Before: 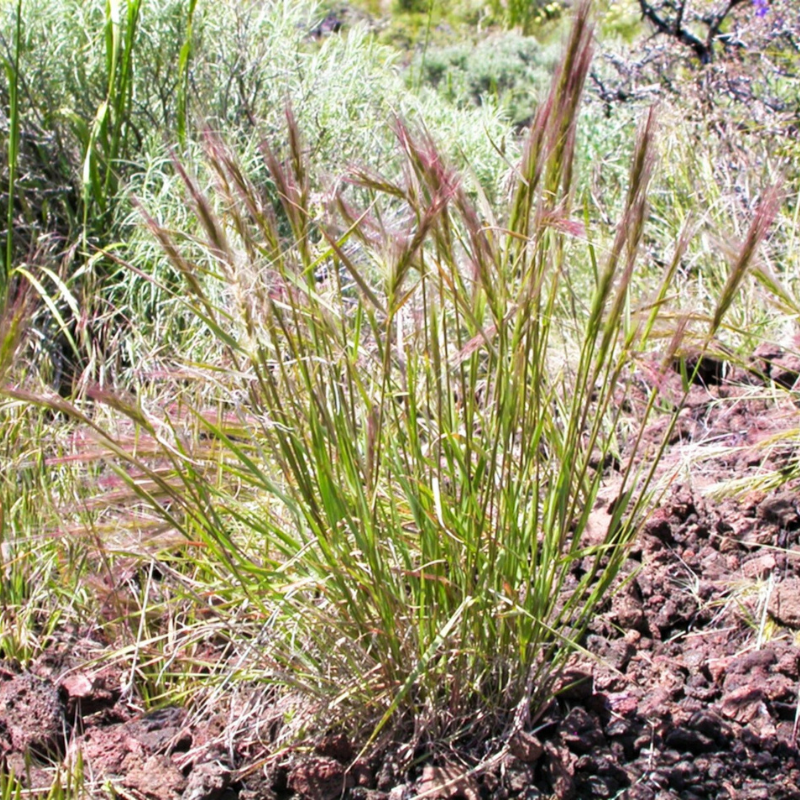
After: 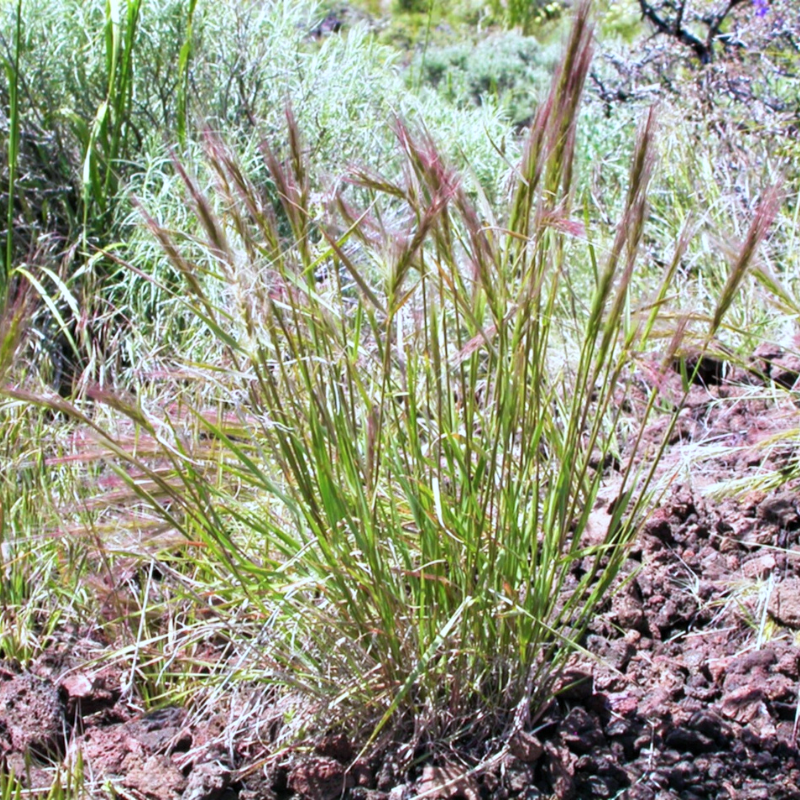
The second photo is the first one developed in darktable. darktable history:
tone equalizer: on, module defaults
color calibration: illuminant custom, x 0.368, y 0.373, temperature 4330.32 K
